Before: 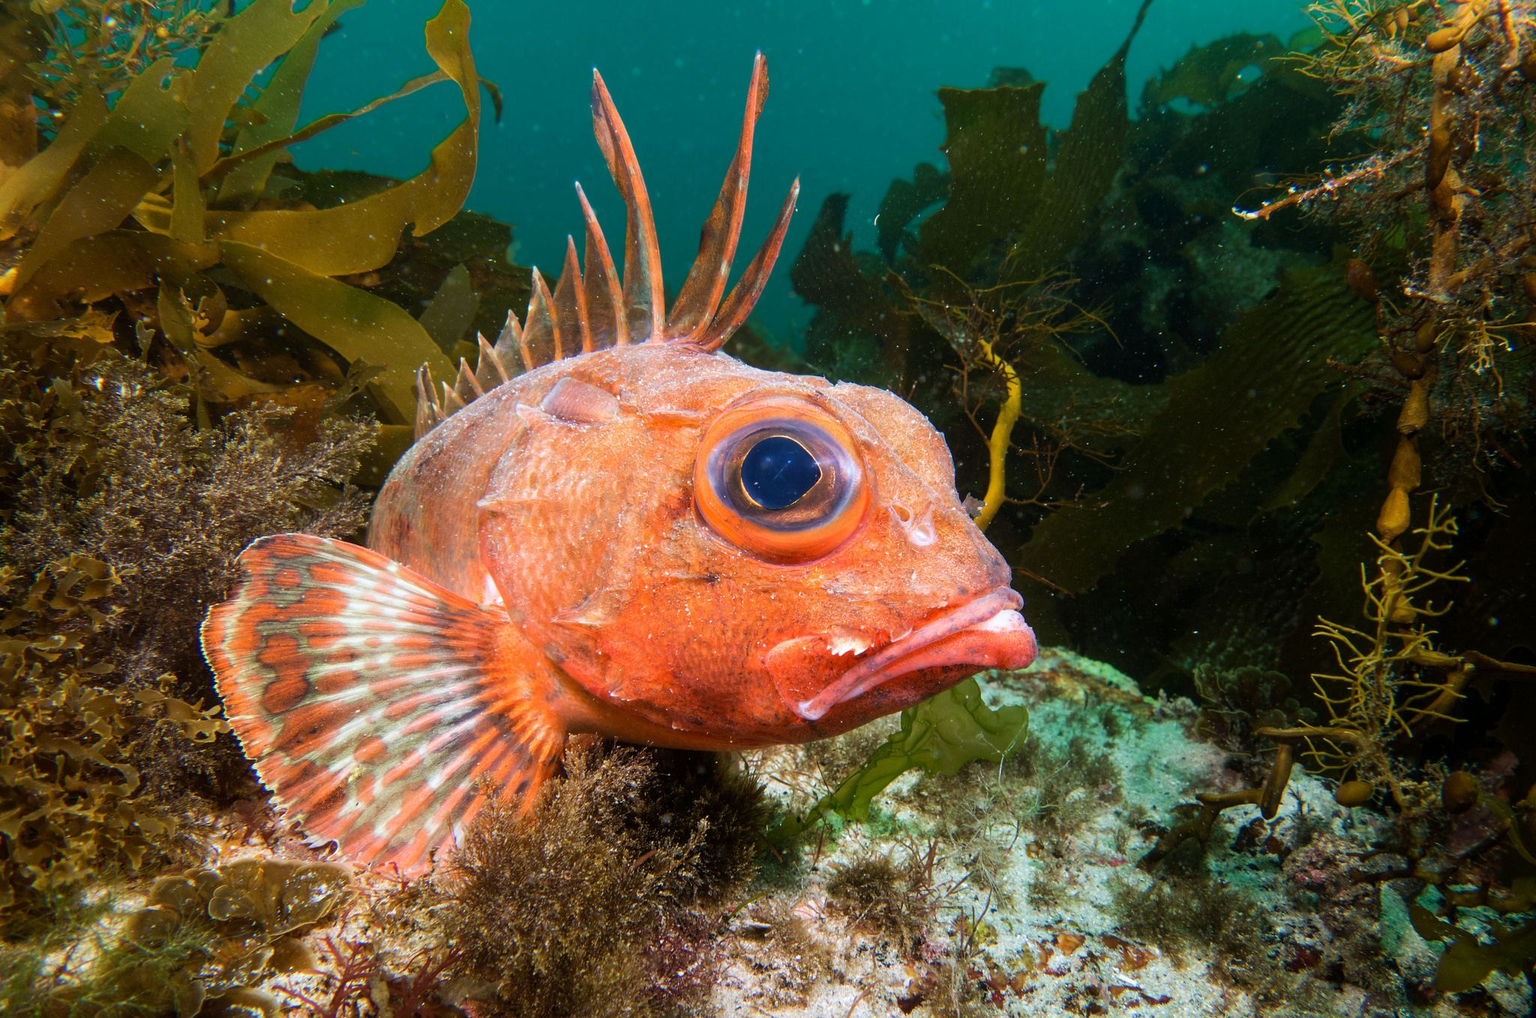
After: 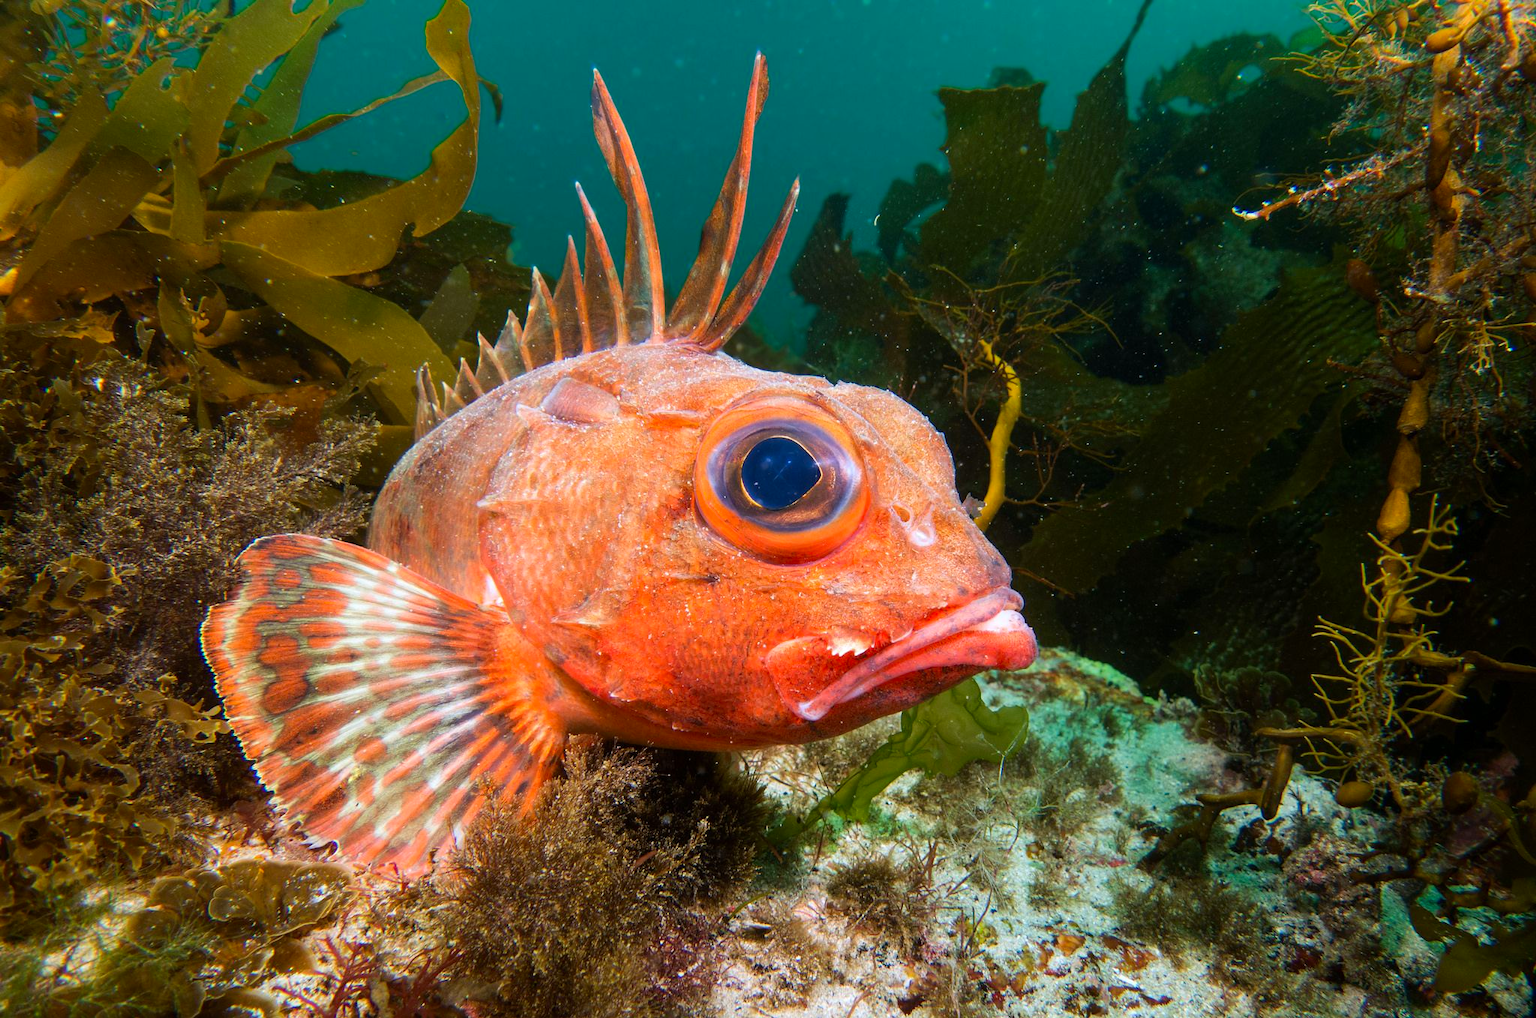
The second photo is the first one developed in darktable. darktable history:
contrast brightness saturation: contrast 0.036, saturation 0.153
tone equalizer: mask exposure compensation -0.505 EV
